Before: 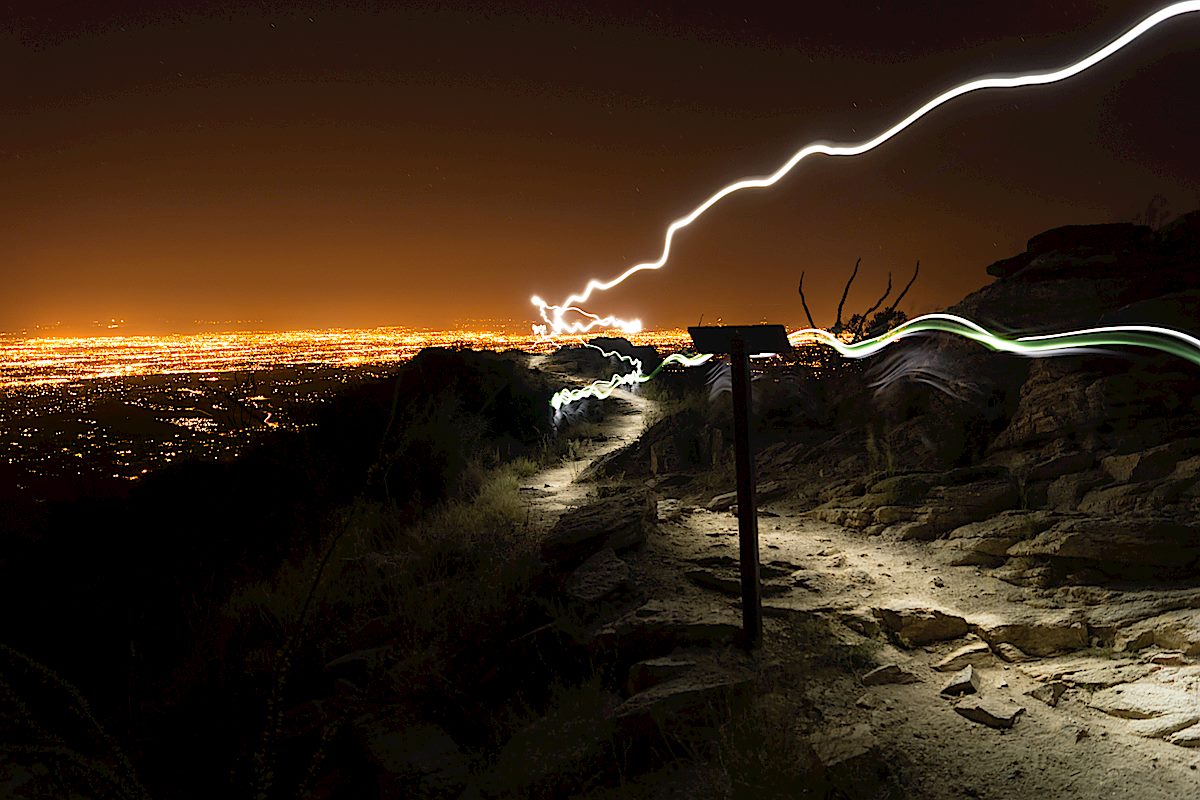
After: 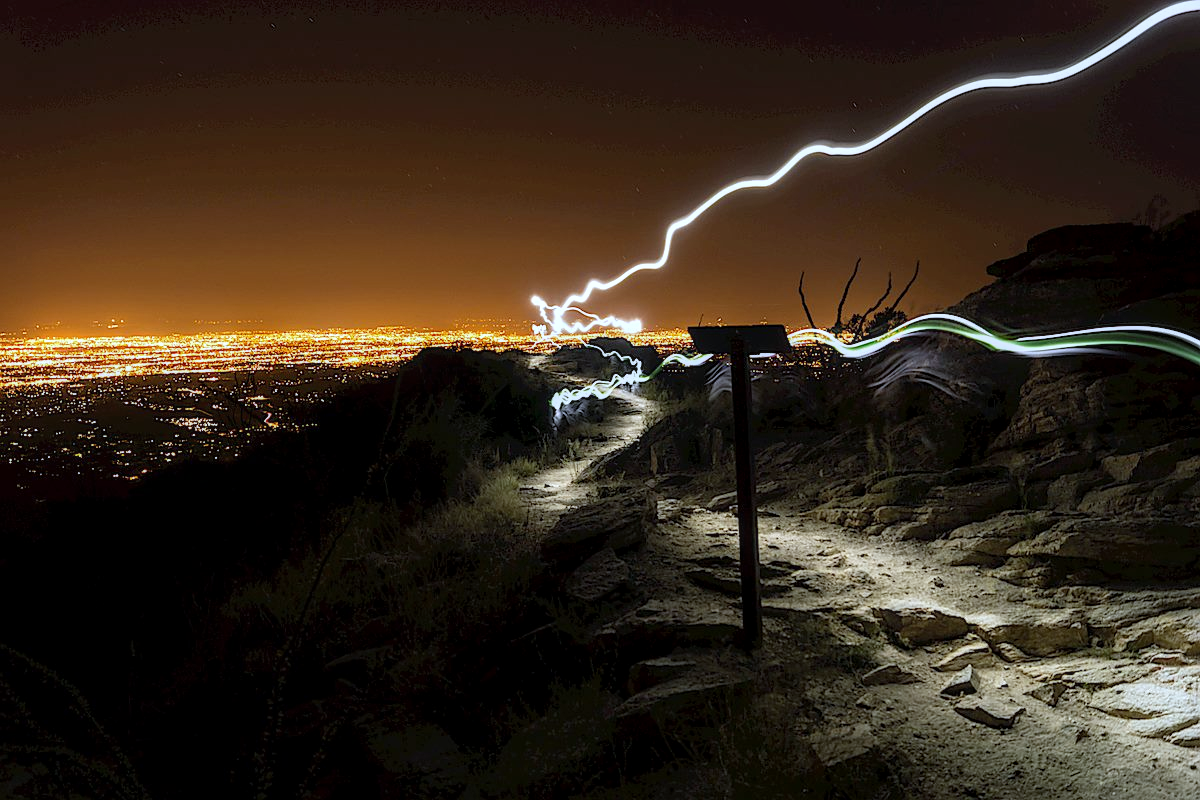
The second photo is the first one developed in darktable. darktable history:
white balance: red 0.926, green 1.003, blue 1.133
local contrast: on, module defaults
